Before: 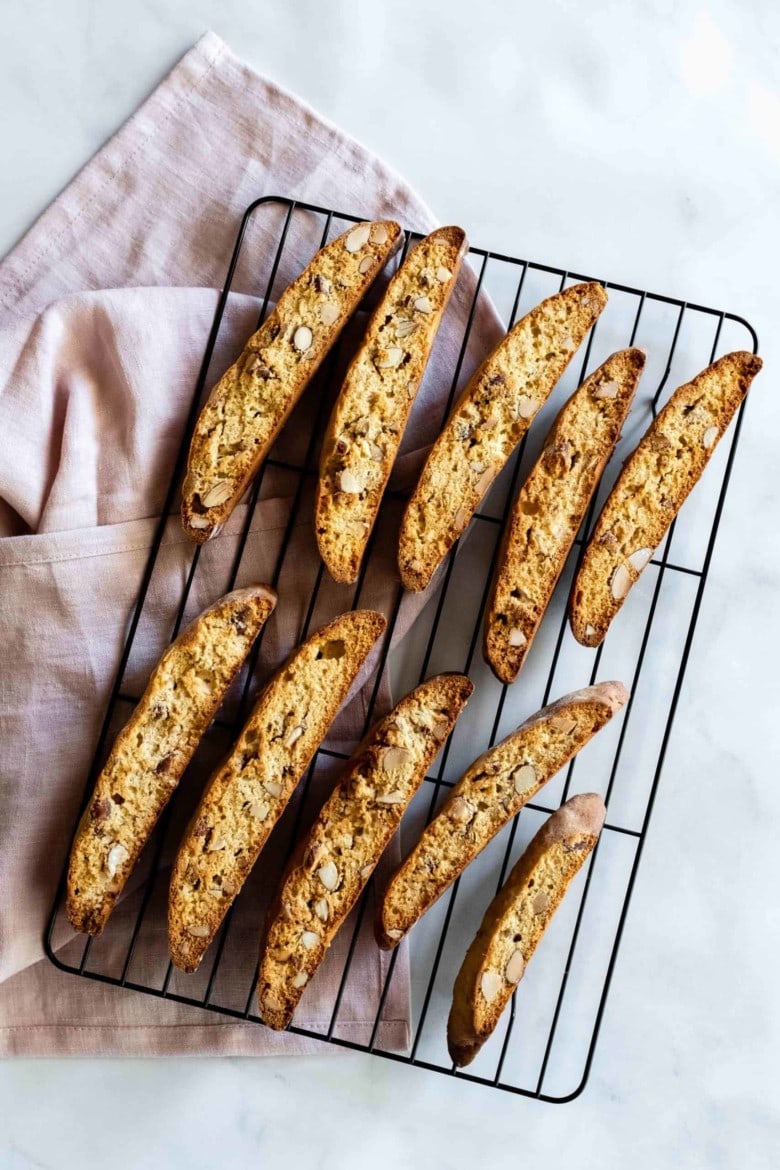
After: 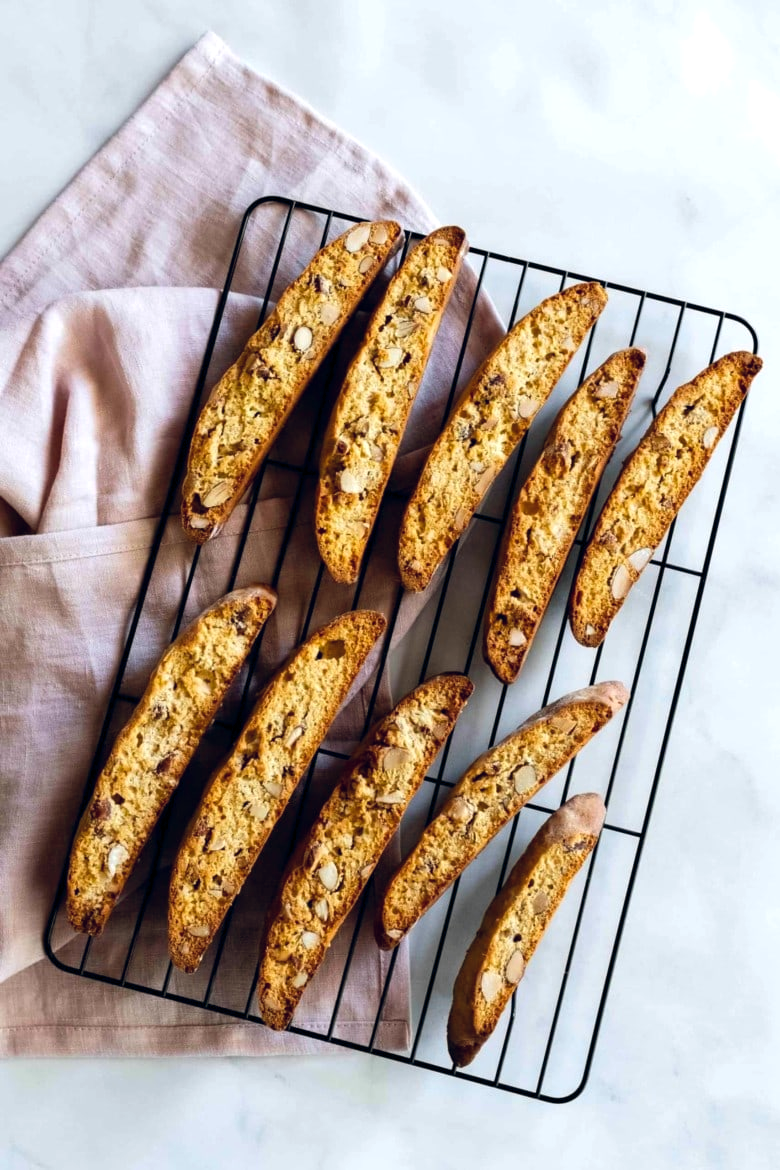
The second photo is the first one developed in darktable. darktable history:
color balance rgb: shadows lift › chroma 3.88%, shadows lift › hue 88.52°, power › hue 214.65°, global offset › chroma 0.1%, global offset › hue 252.4°, contrast 4.45%
color balance: output saturation 110%
